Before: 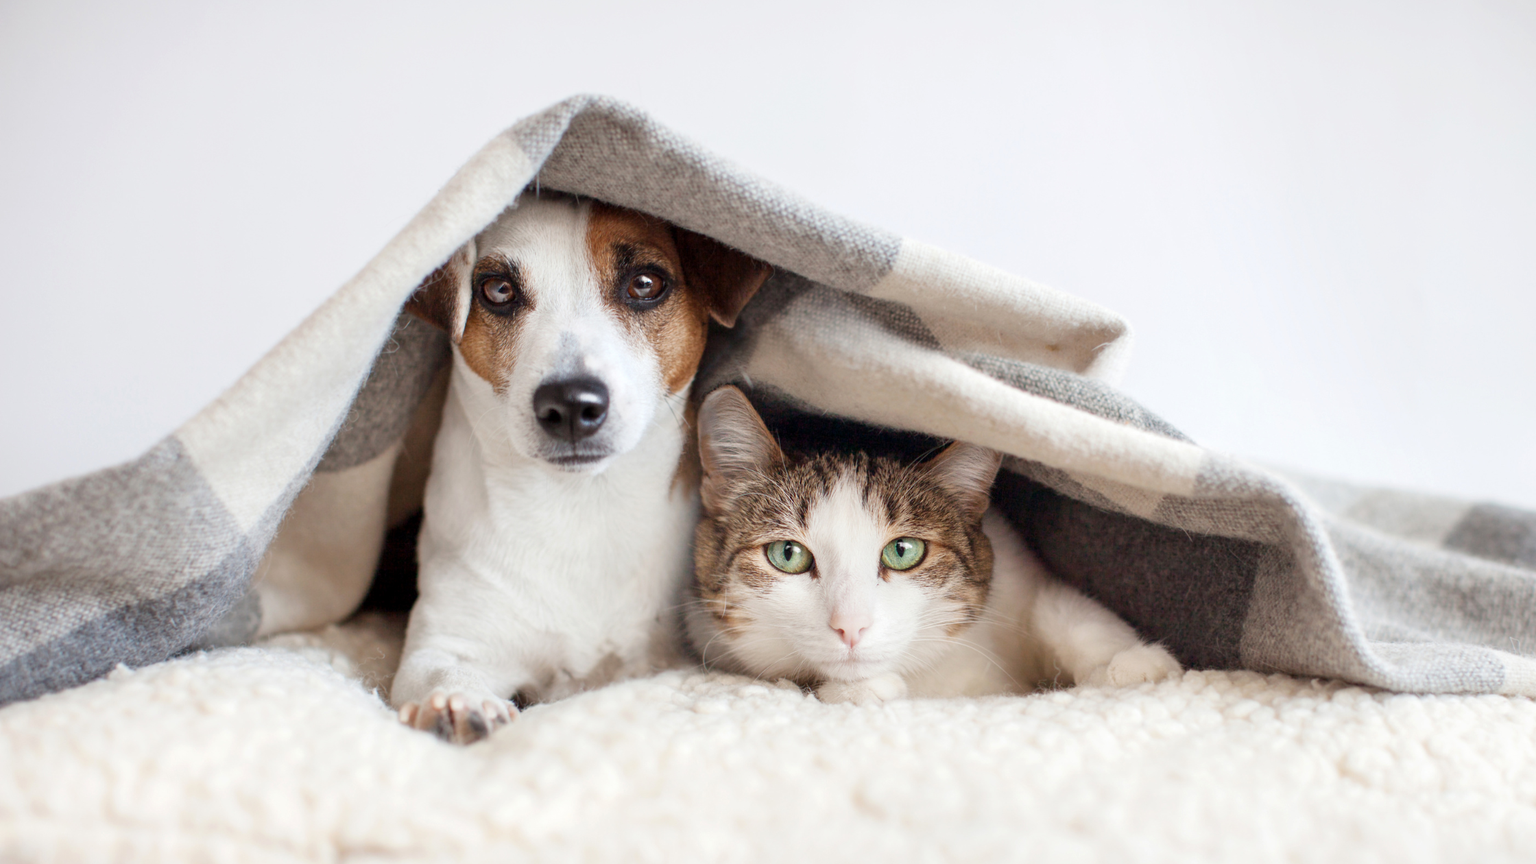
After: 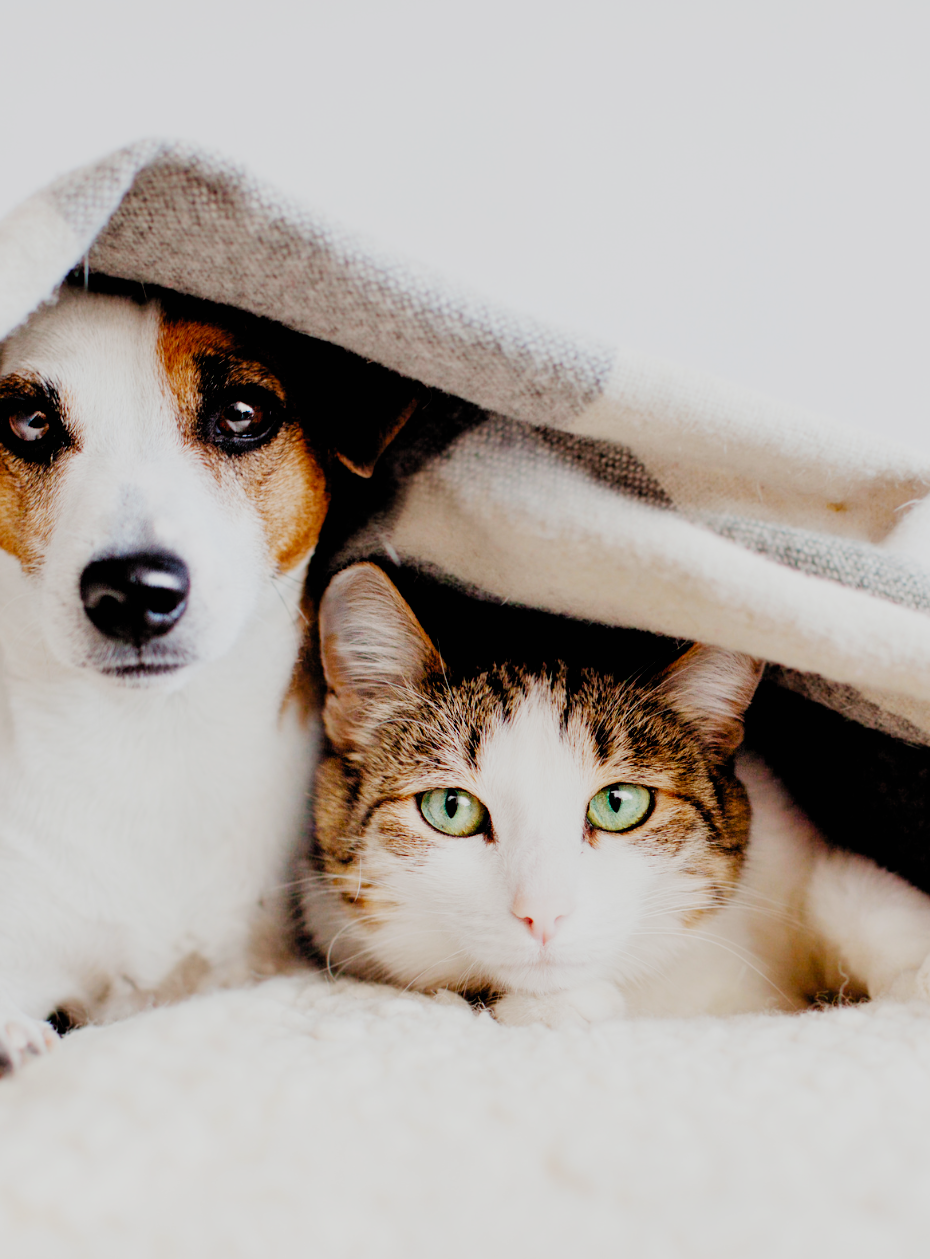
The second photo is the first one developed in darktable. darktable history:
filmic rgb: black relative exposure -3.23 EV, white relative exposure 7.06 EV, hardness 1.47, contrast 1.345, preserve chrominance no, color science v3 (2019), use custom middle-gray values true
crop: left 31.194%, right 27.271%
contrast brightness saturation: contrast 0.074, brightness 0.076, saturation 0.182
